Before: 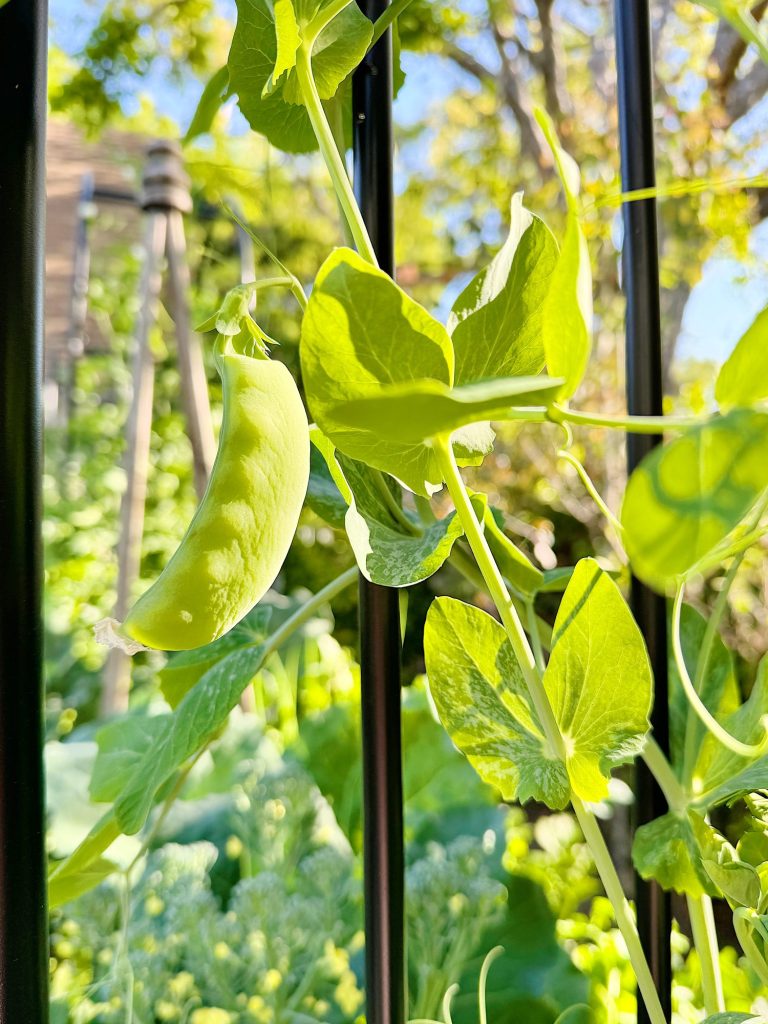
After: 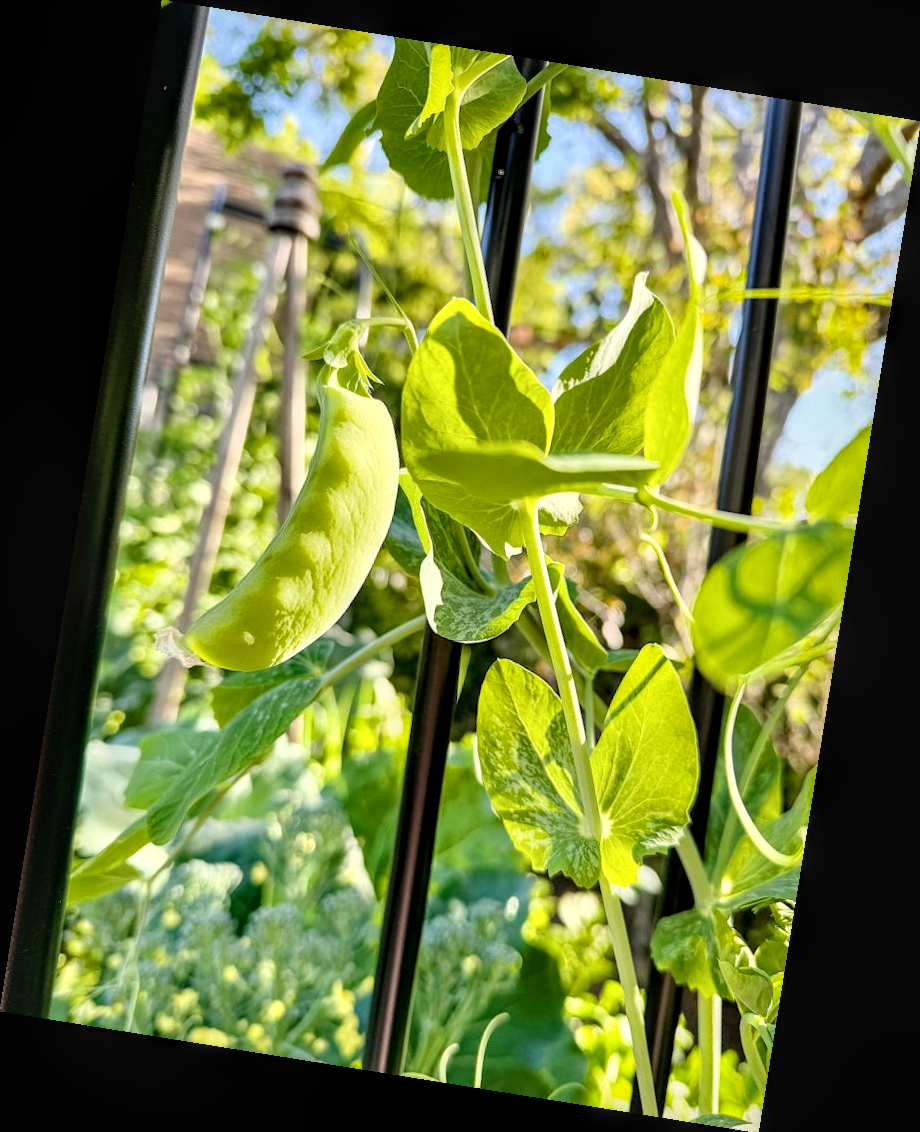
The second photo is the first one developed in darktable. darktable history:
rotate and perspective: rotation 9.12°, automatic cropping off
local contrast: detail 140%
